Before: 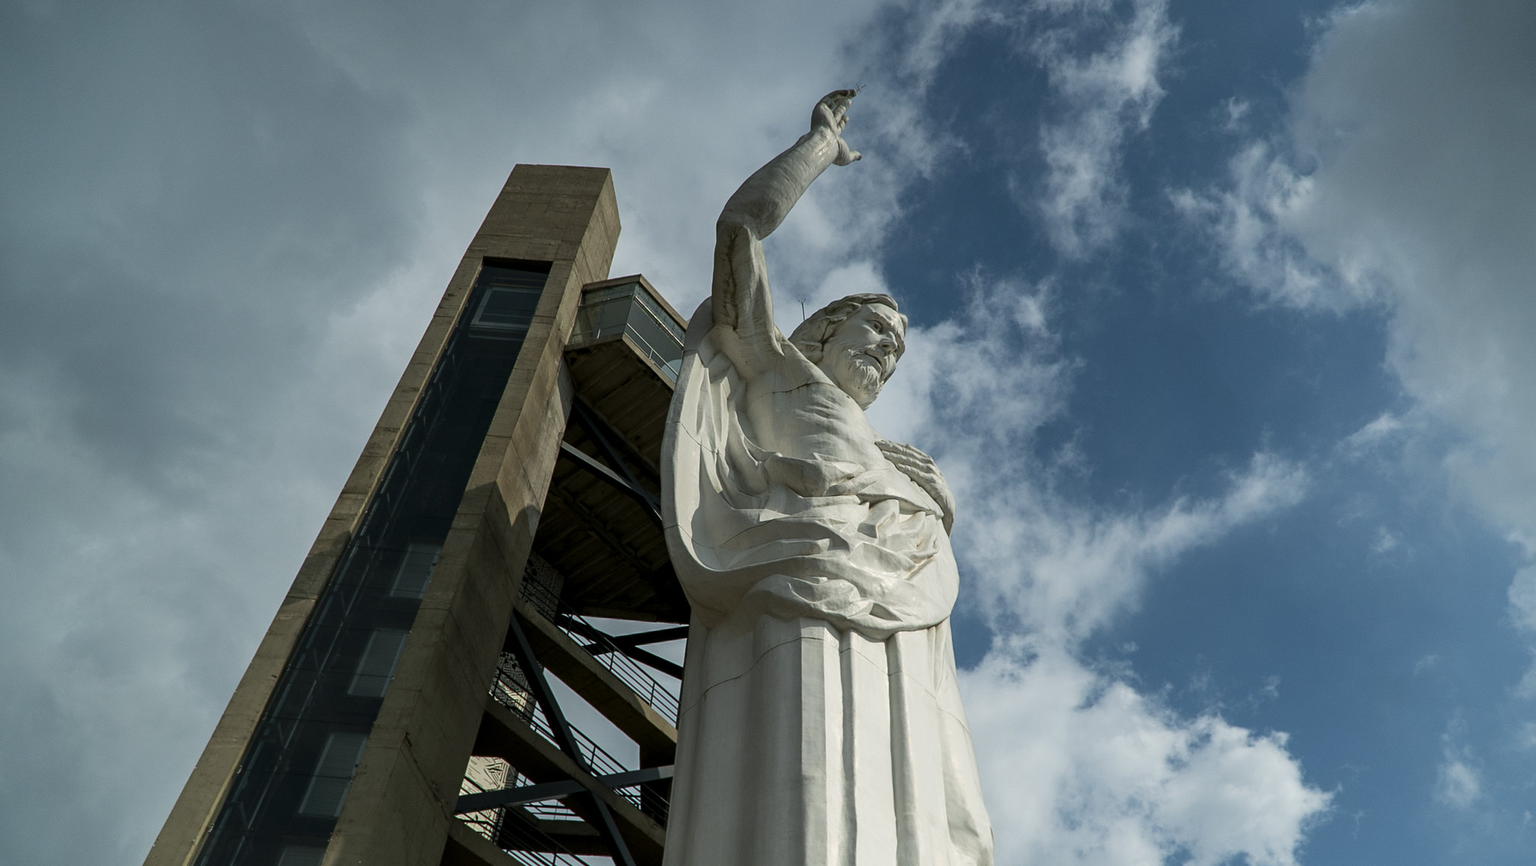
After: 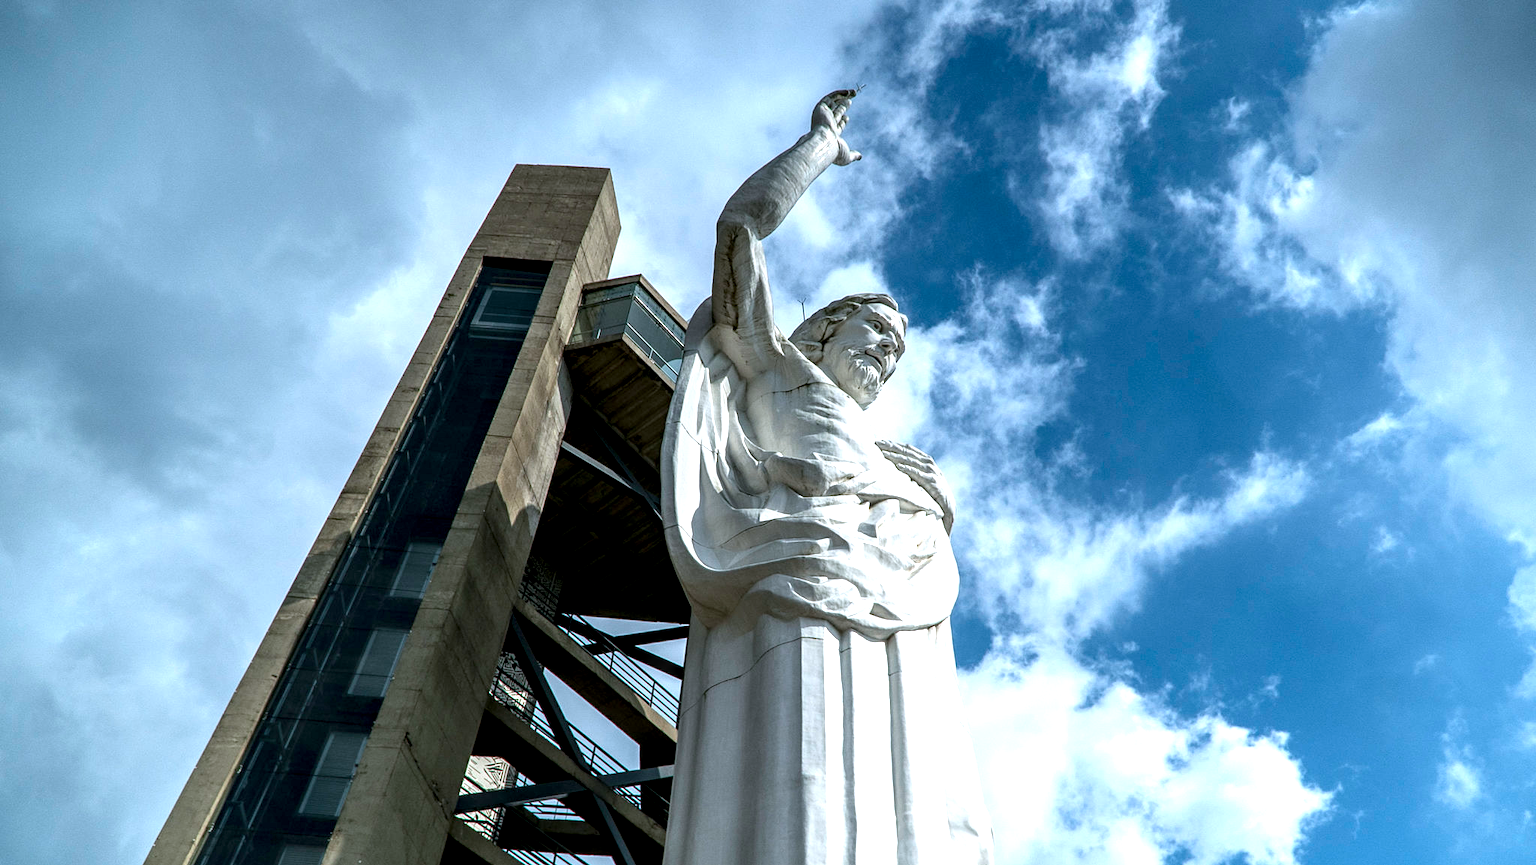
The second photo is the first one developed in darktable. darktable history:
local contrast: detail 150%
white balance: red 0.967, blue 1.119, emerald 0.756
exposure: exposure 1 EV, compensate highlight preservation false
